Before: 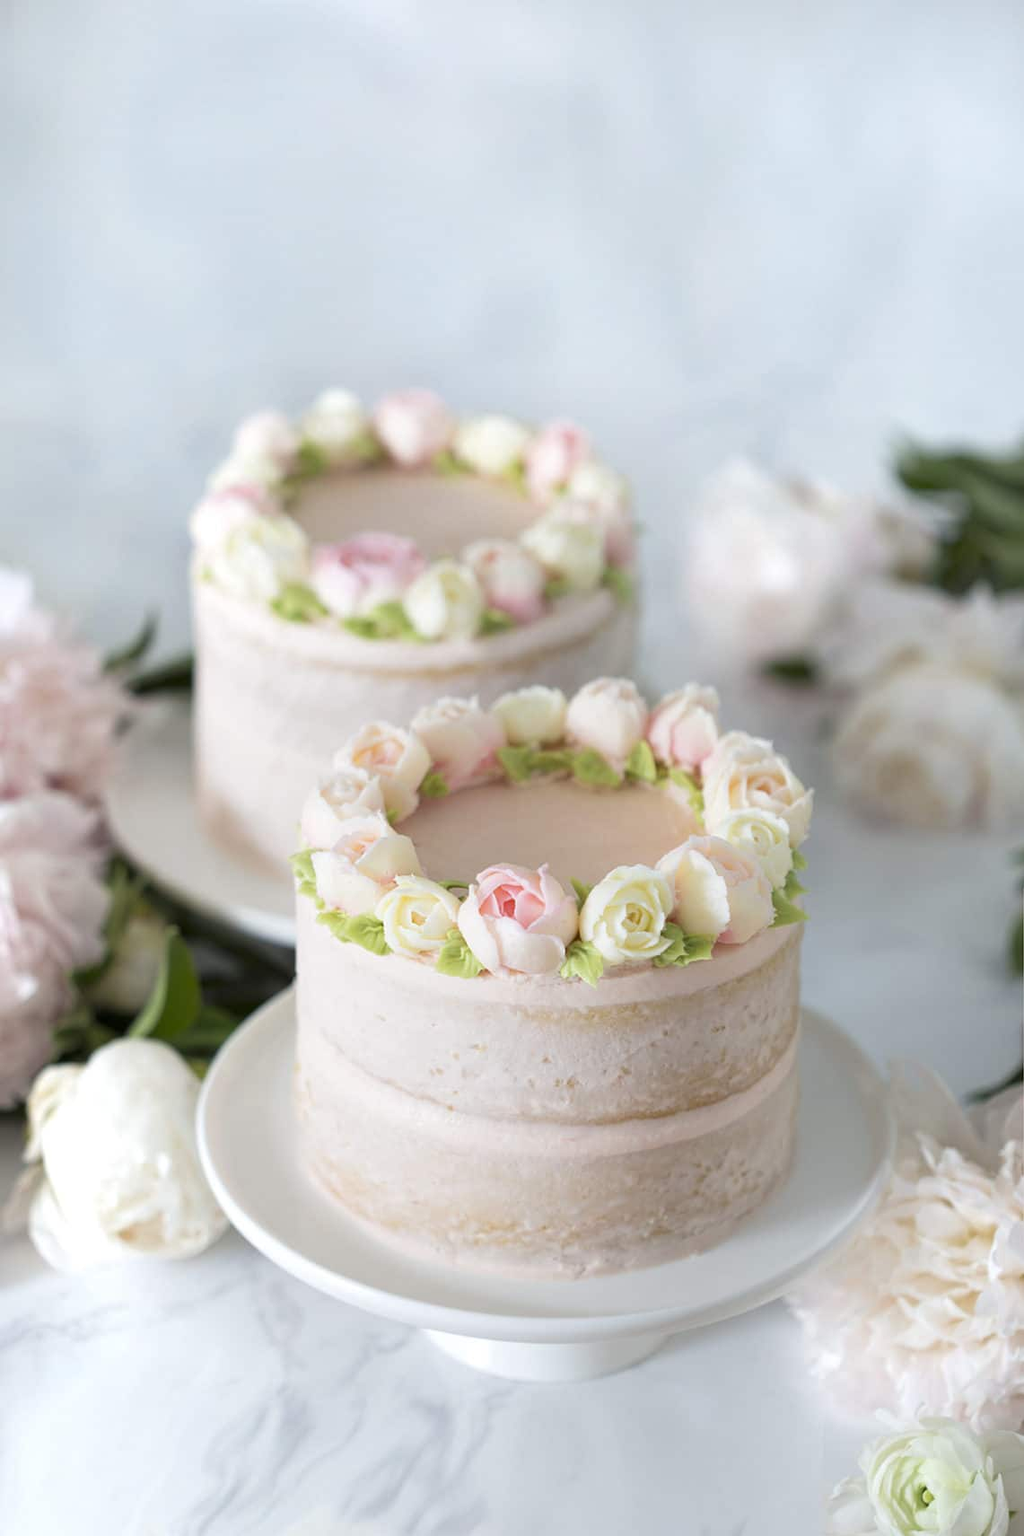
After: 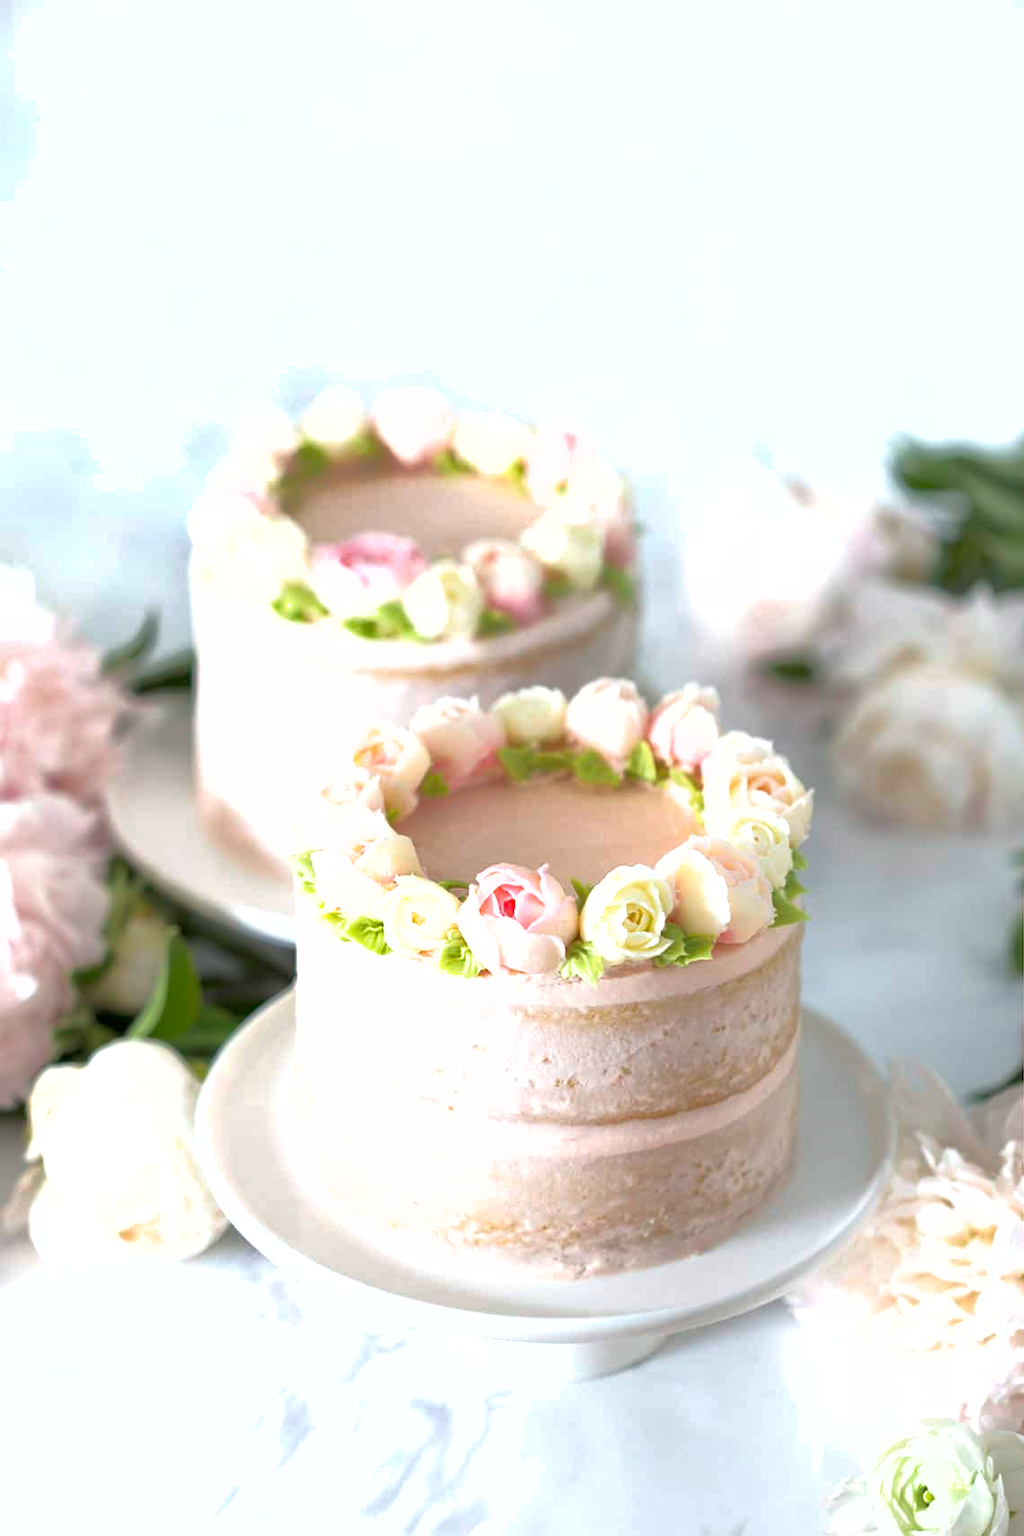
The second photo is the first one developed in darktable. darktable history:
shadows and highlights: on, module defaults
exposure: exposure 0.645 EV, compensate highlight preservation false
